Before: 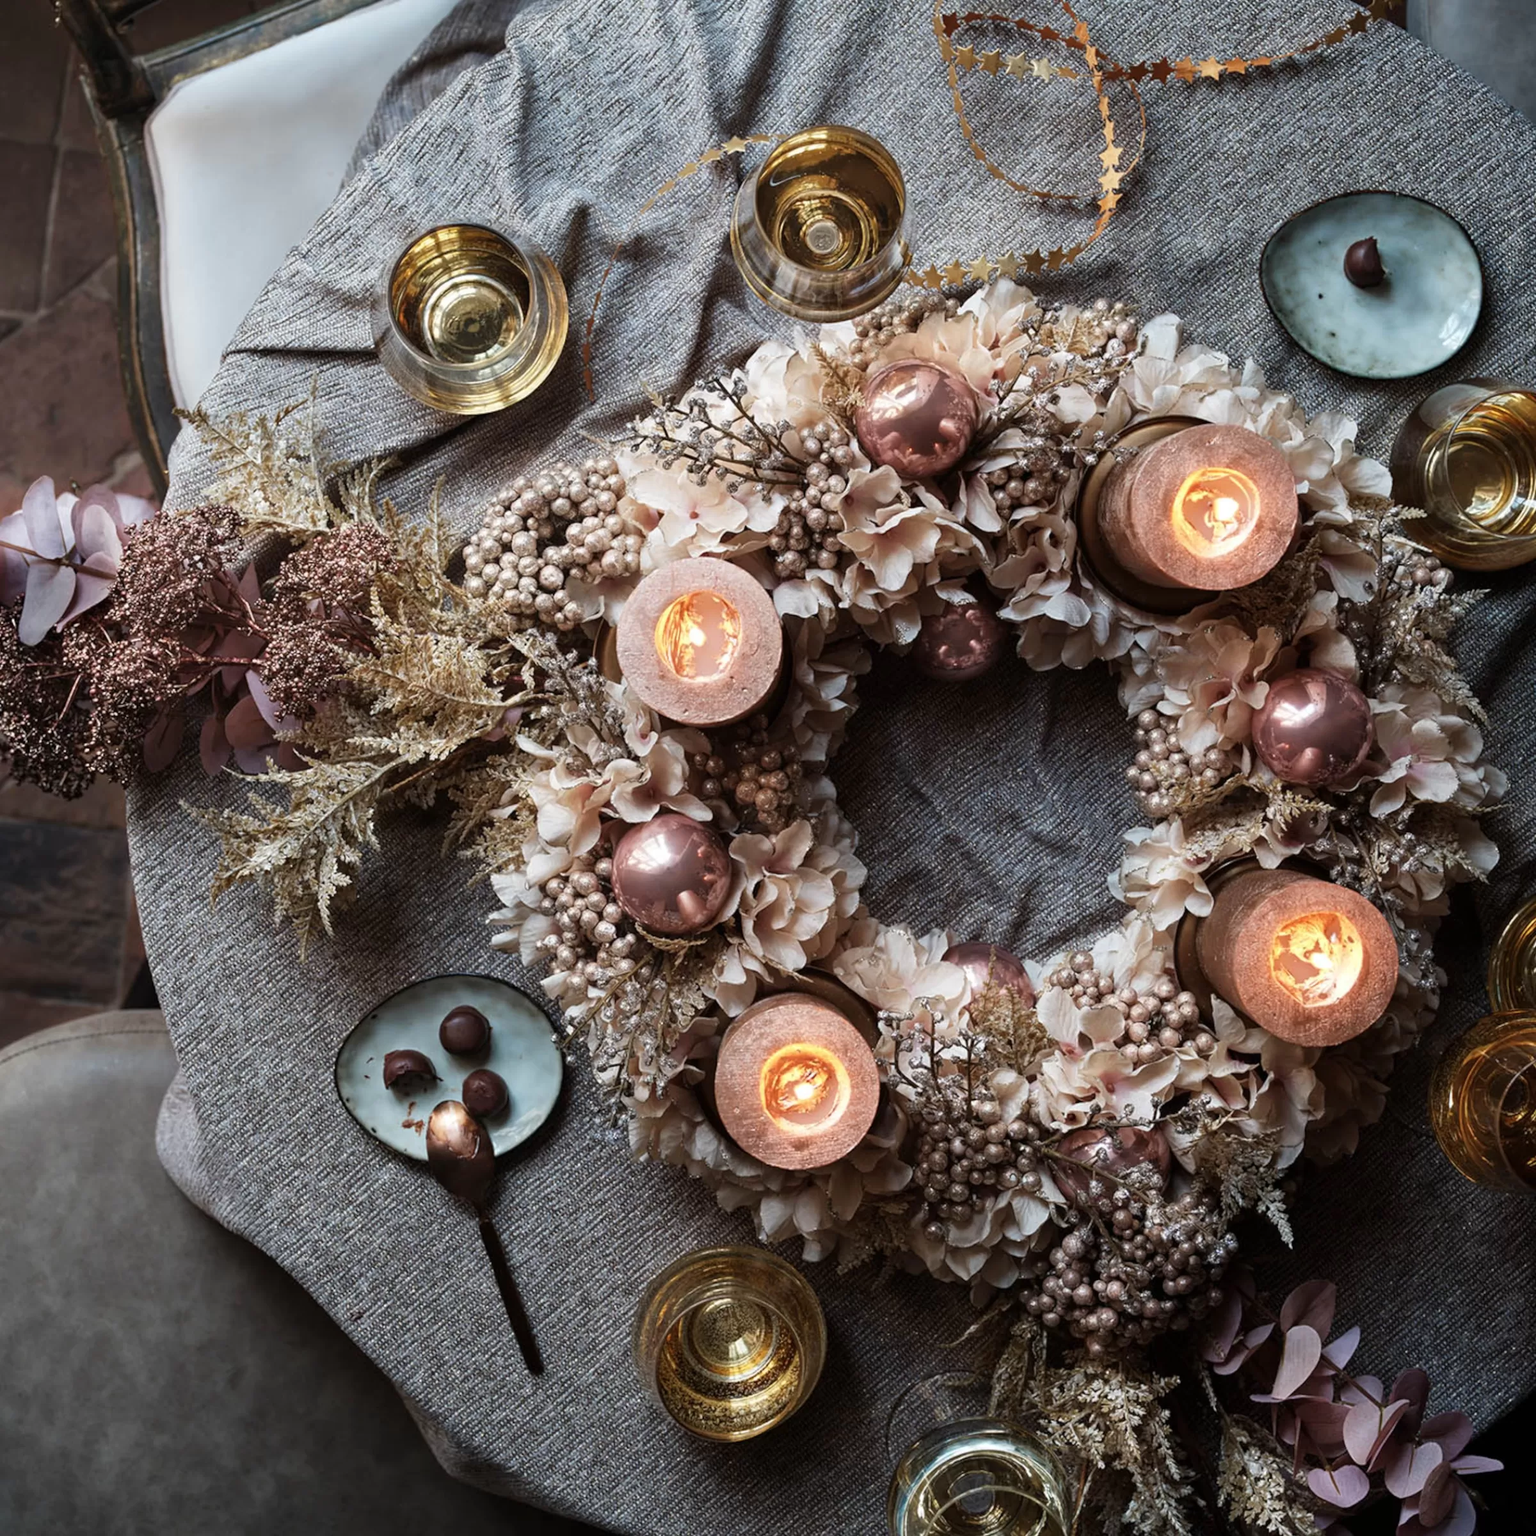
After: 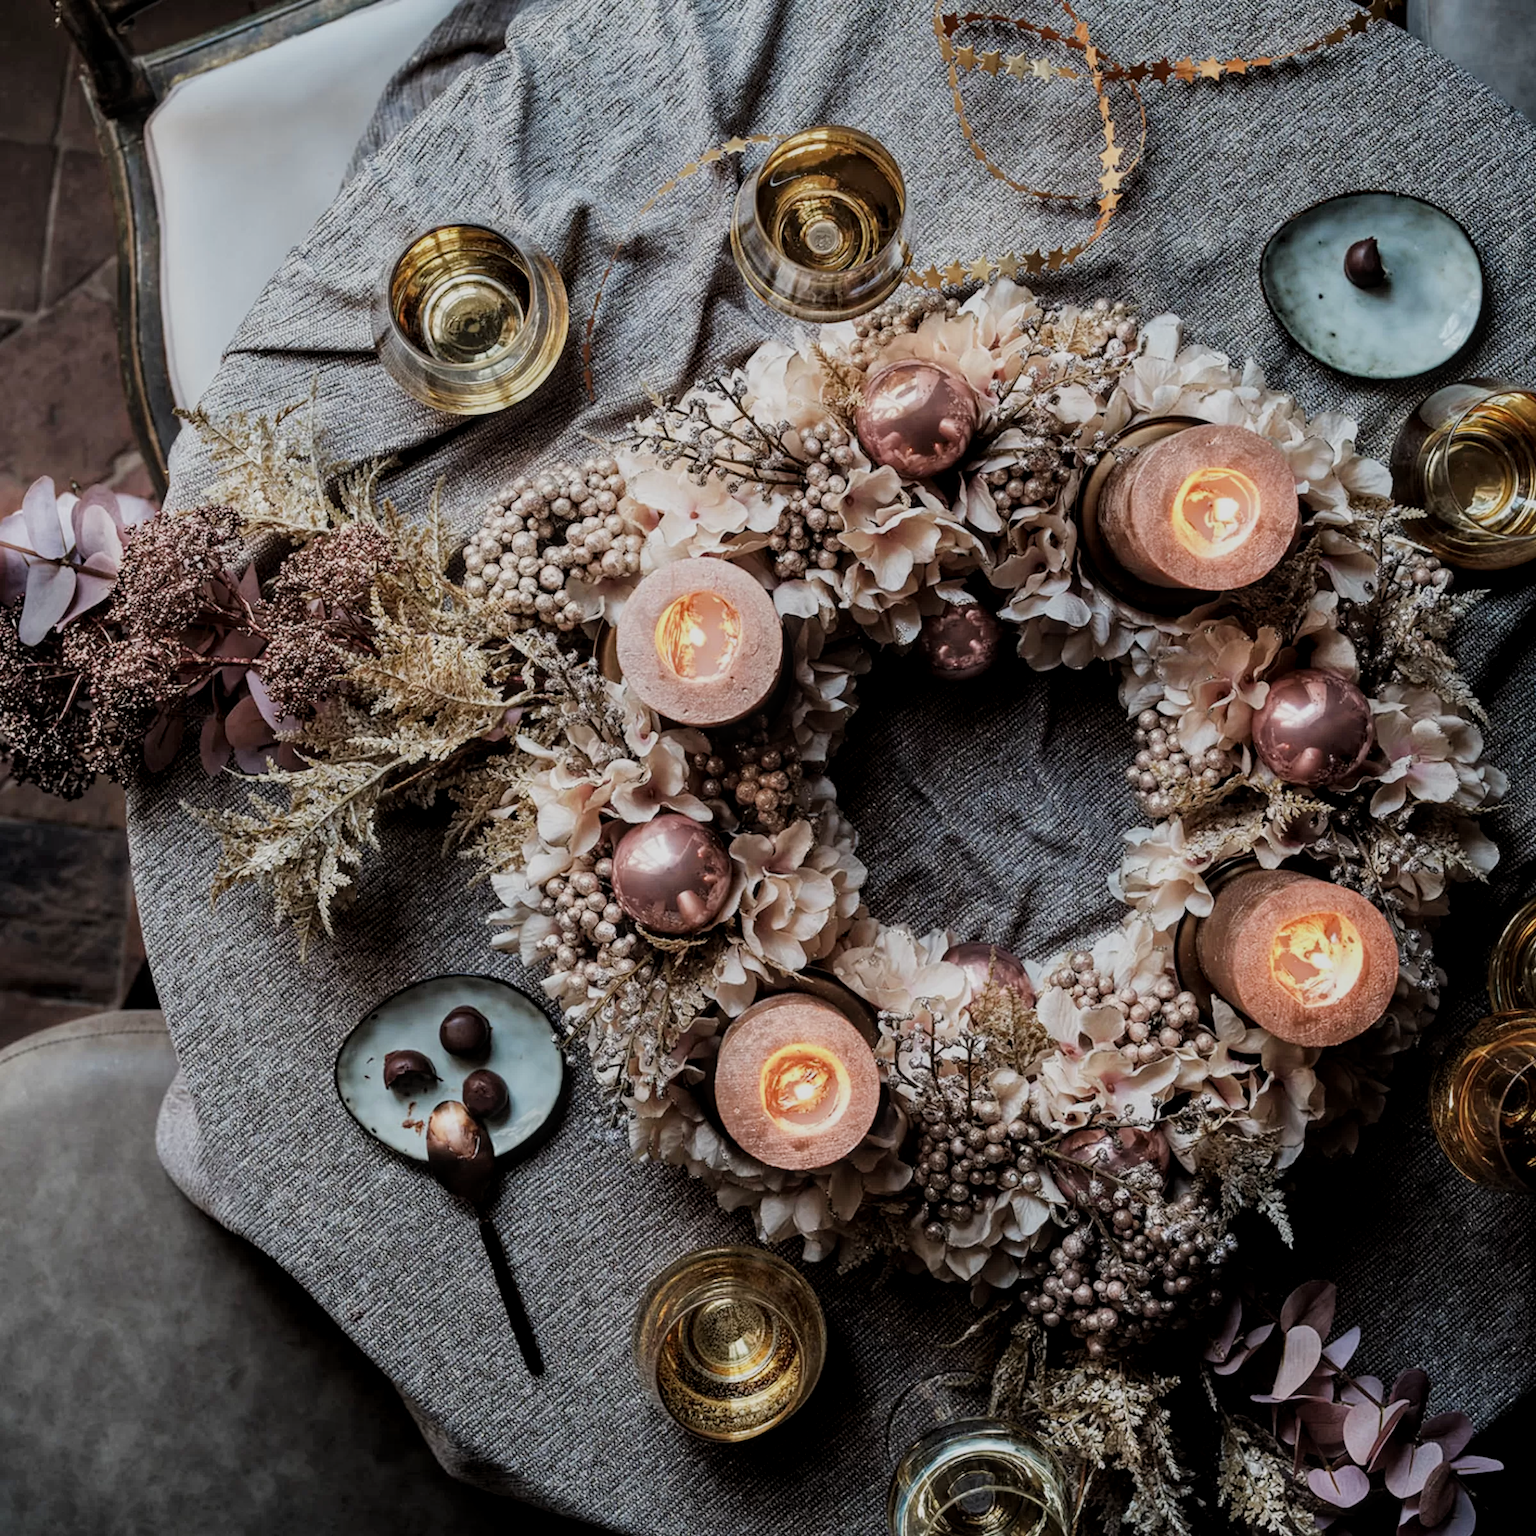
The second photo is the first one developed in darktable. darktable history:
local contrast: on, module defaults
filmic rgb: black relative exposure -7.65 EV, white relative exposure 4.56 EV, hardness 3.61
